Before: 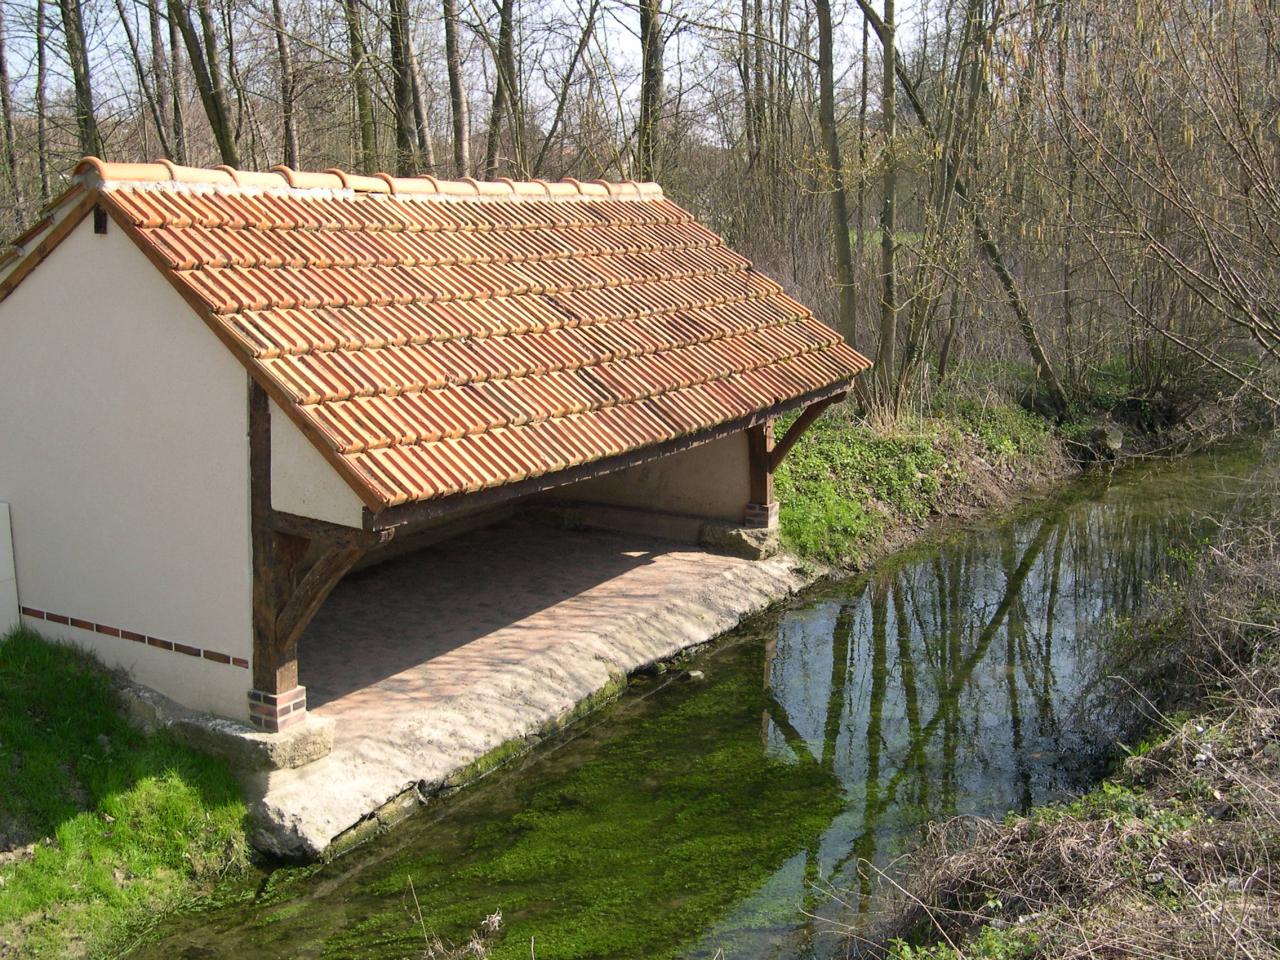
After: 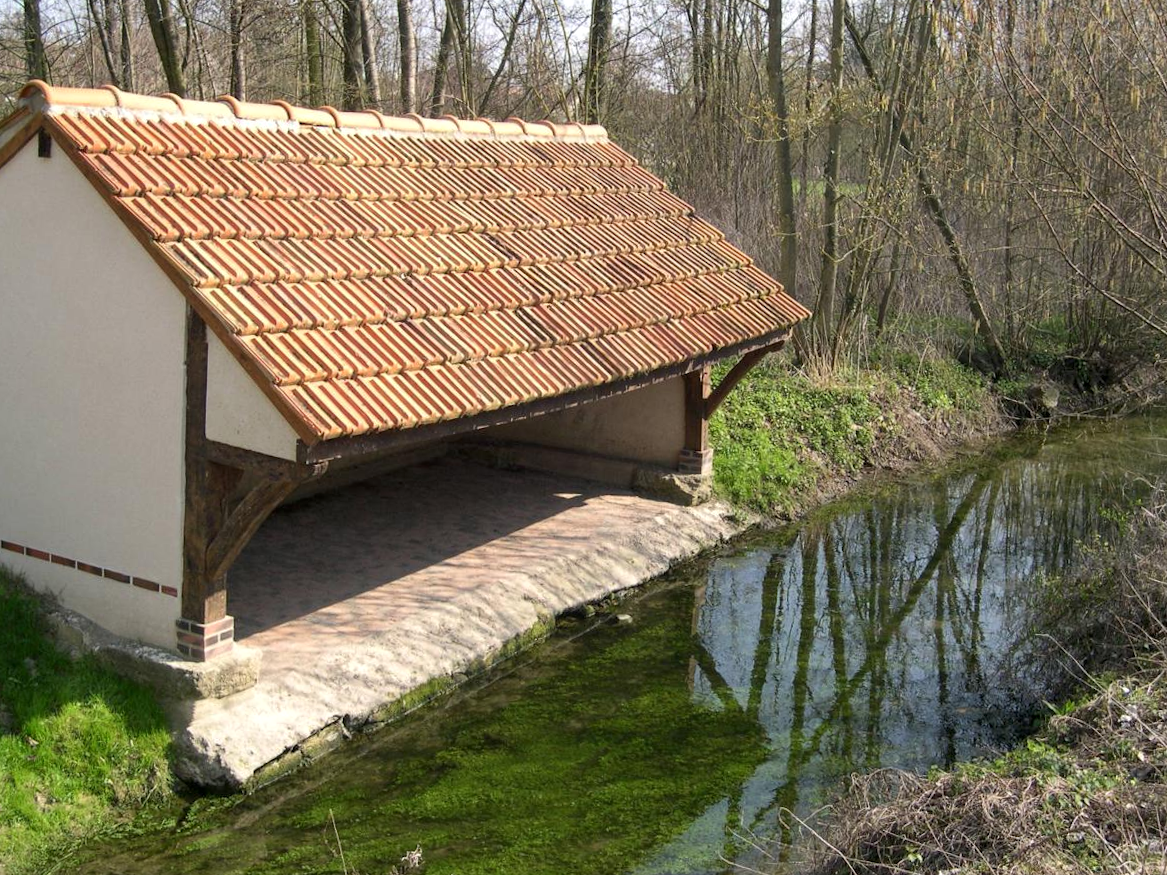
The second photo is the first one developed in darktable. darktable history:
rotate and perspective: crop left 0, crop top 0
local contrast: highlights 100%, shadows 100%, detail 120%, midtone range 0.2
crop and rotate: angle -1.96°, left 3.097%, top 4.154%, right 1.586%, bottom 0.529%
